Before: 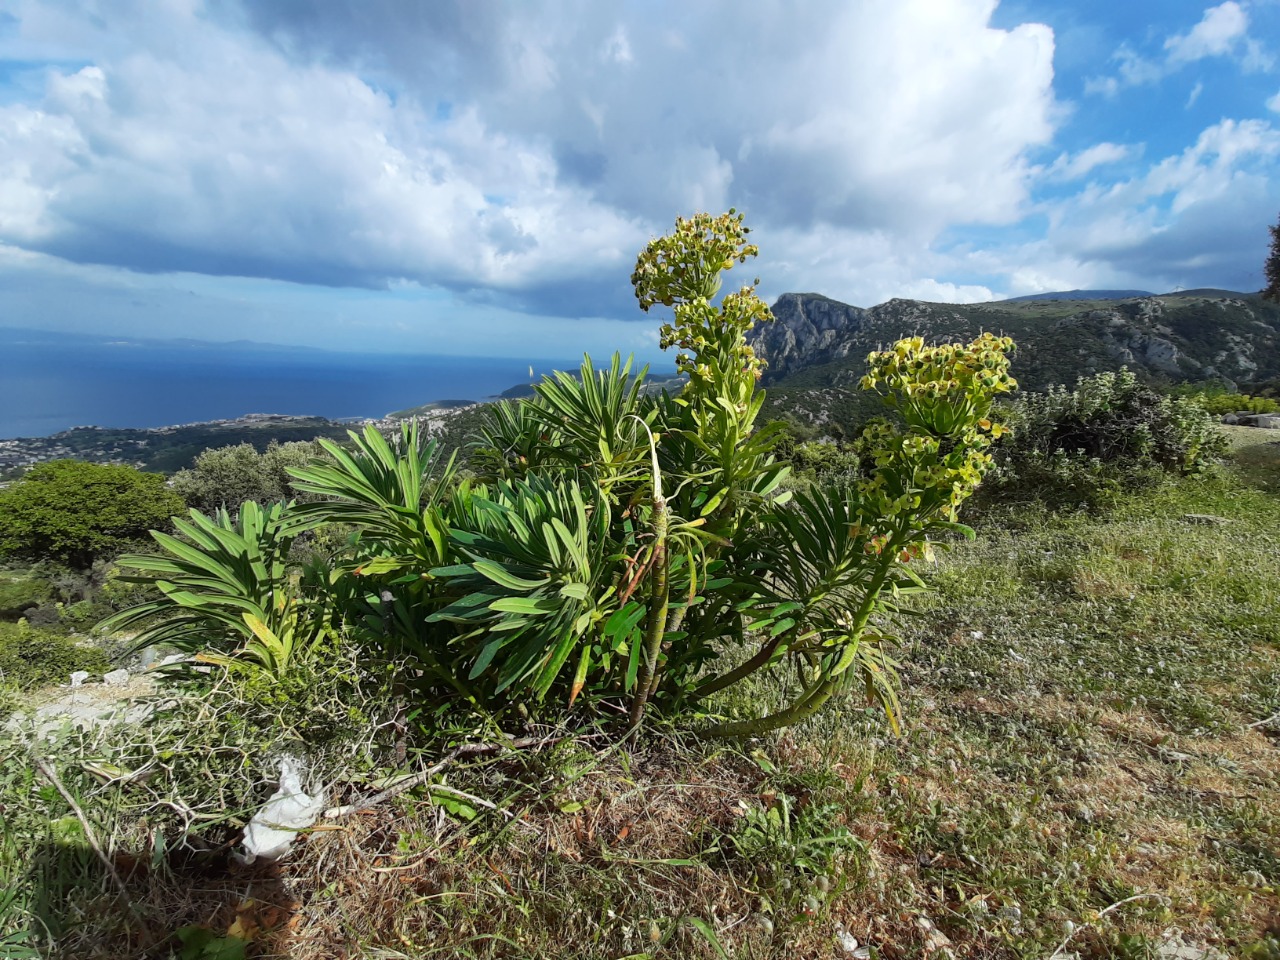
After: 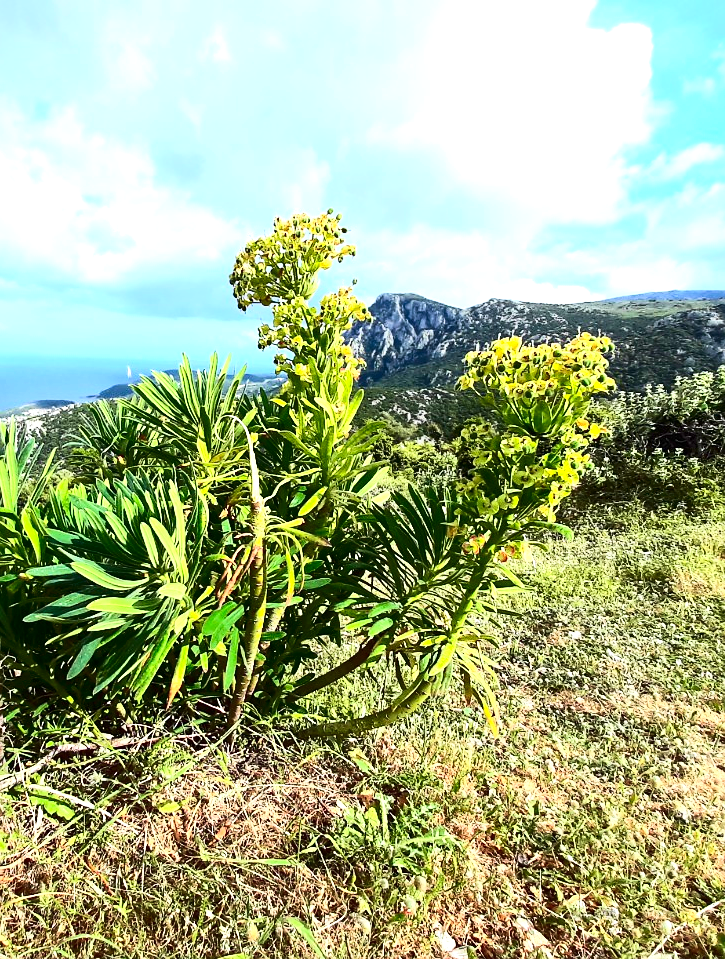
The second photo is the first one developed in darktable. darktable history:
contrast brightness saturation: contrast 0.4, brightness 0.1, saturation 0.21
crop: left 31.458%, top 0%, right 11.876%
white balance: red 1, blue 1
local contrast: mode bilateral grid, contrast 15, coarseness 36, detail 105%, midtone range 0.2
velvia: on, module defaults
sharpen: radius 1, threshold 1
exposure: black level correction 0.001, exposure 1.116 EV, compensate highlight preservation false
